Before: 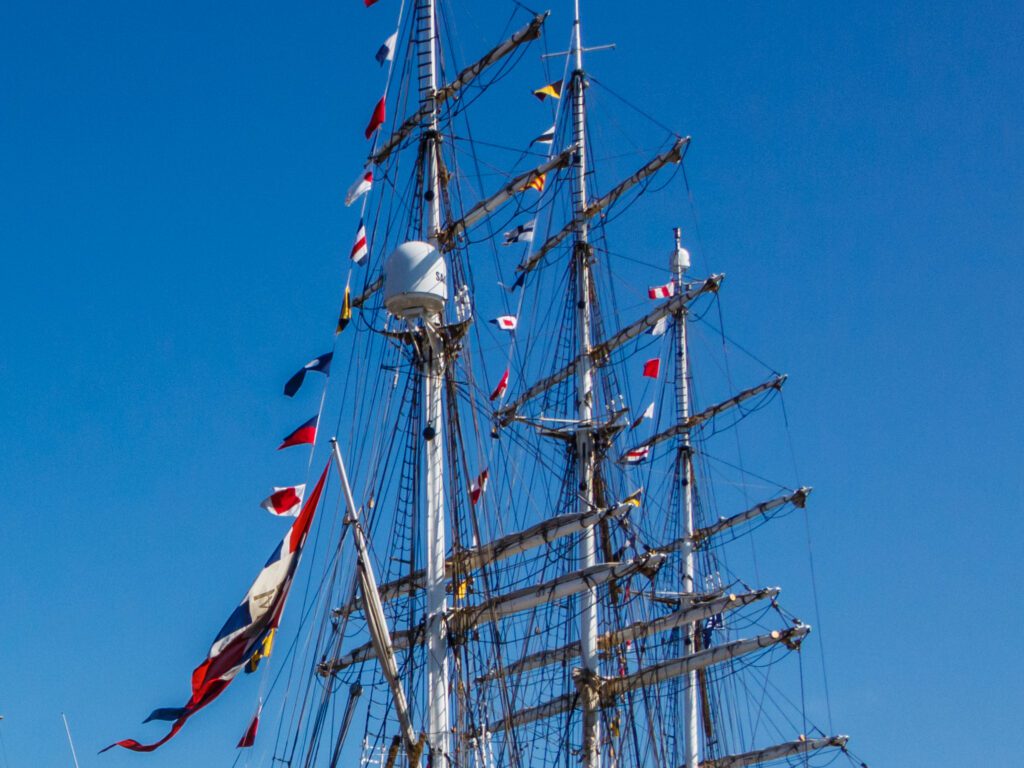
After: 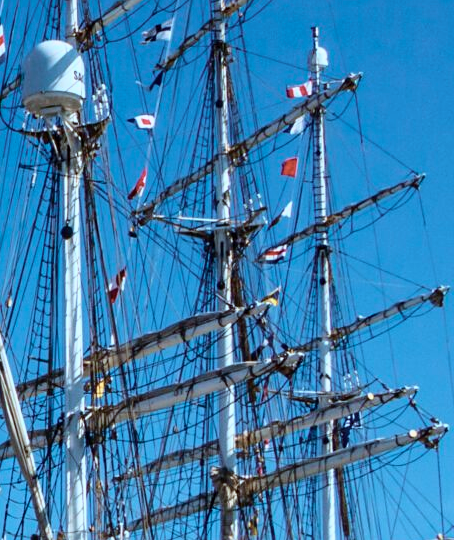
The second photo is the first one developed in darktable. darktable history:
crop: left 35.432%, top 26.233%, right 20.145%, bottom 3.432%
levels: mode automatic
color correction: highlights a* -12.64, highlights b* -18.1, saturation 0.7
tone curve: curves: ch0 [(0, 0) (0.091, 0.077) (0.389, 0.458) (0.745, 0.82) (0.844, 0.908) (0.909, 0.942) (1, 0.973)]; ch1 [(0, 0) (0.437, 0.404) (0.5, 0.5) (0.529, 0.55) (0.58, 0.6) (0.616, 0.649) (1, 1)]; ch2 [(0, 0) (0.442, 0.415) (0.5, 0.5) (0.535, 0.557) (0.585, 0.62) (1, 1)], color space Lab, independent channels, preserve colors none
sharpen: amount 0.2
